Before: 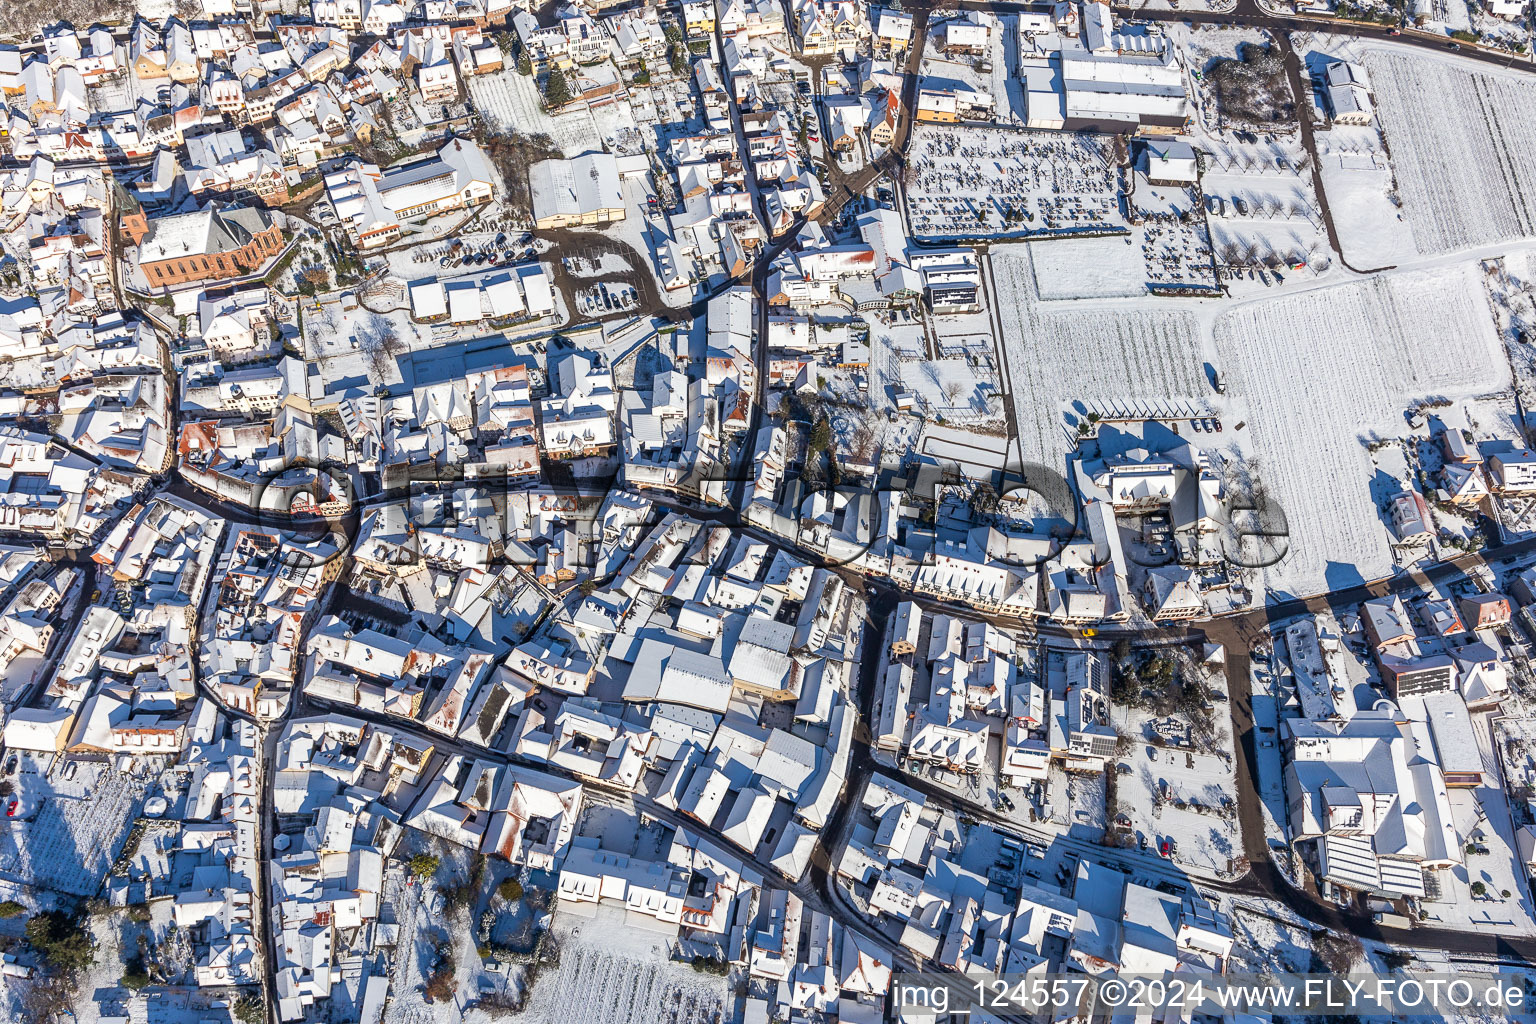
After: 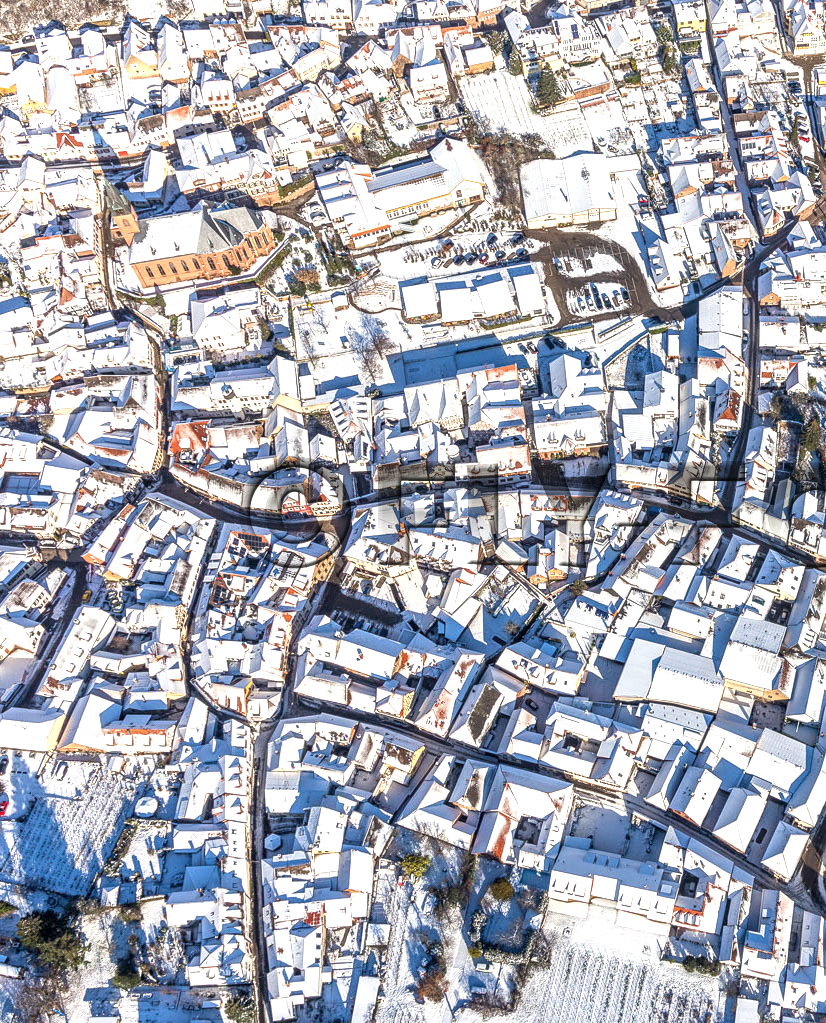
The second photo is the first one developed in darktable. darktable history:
white balance: red 1.009, blue 0.985
local contrast: highlights 25%, detail 130%
crop: left 0.587%, right 45.588%, bottom 0.086%
exposure: black level correction 0, exposure 0.7 EV, compensate exposure bias true, compensate highlight preservation false
